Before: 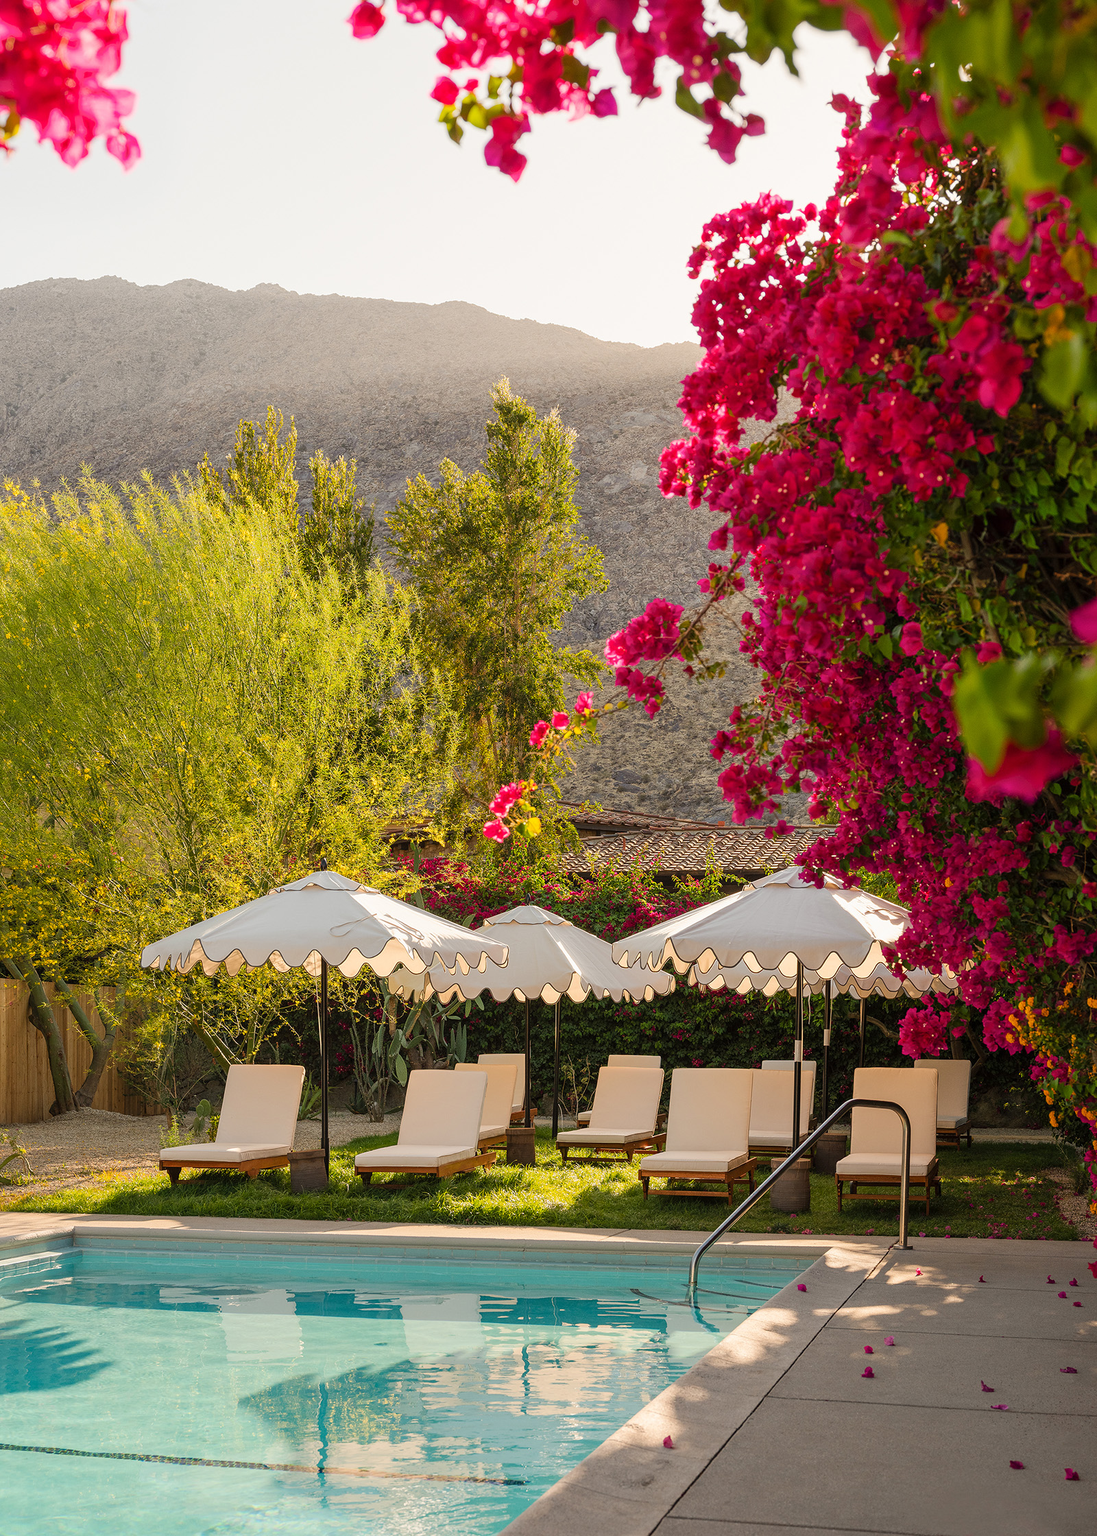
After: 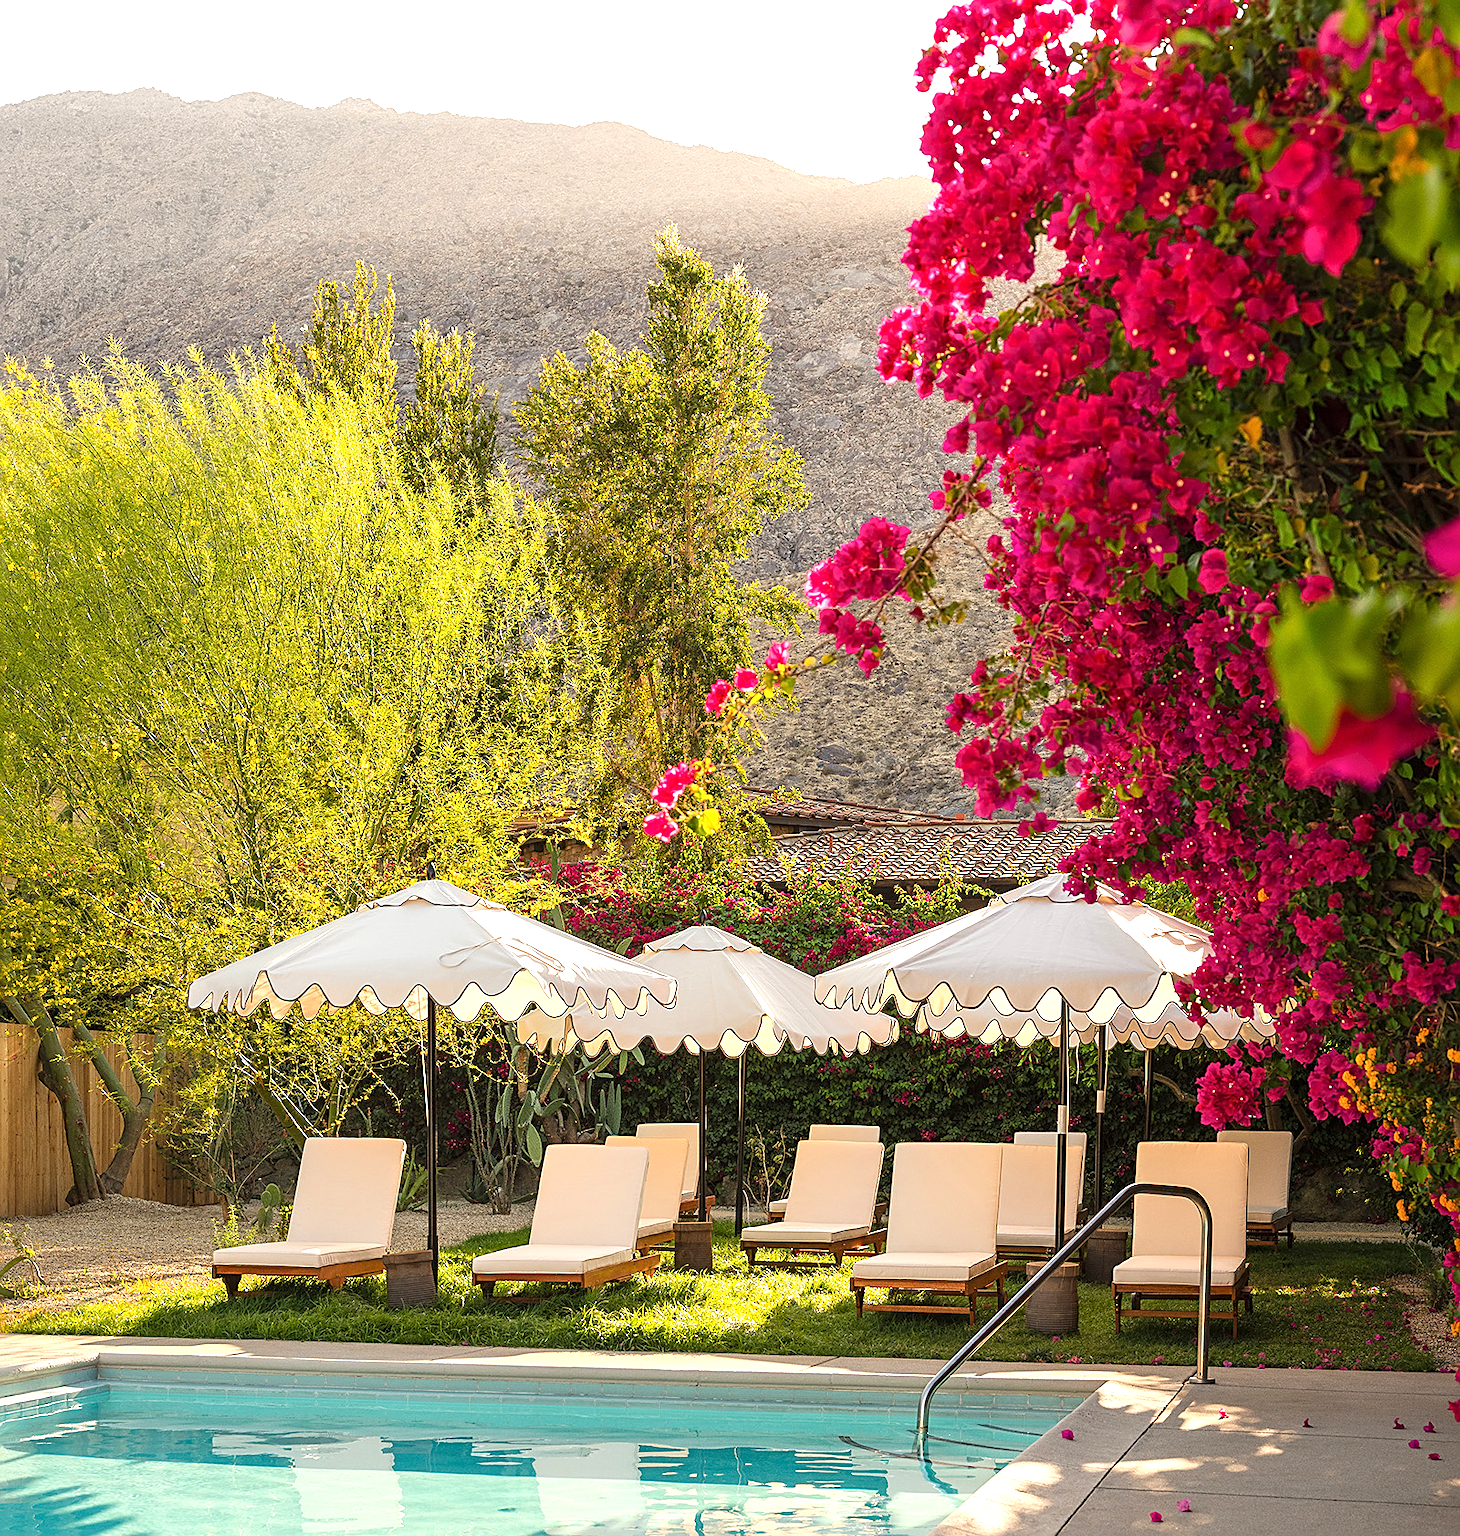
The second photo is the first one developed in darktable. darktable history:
sharpen: on, module defaults
crop: top 13.663%, bottom 11.191%
exposure: exposure 0.7 EV, compensate highlight preservation false
